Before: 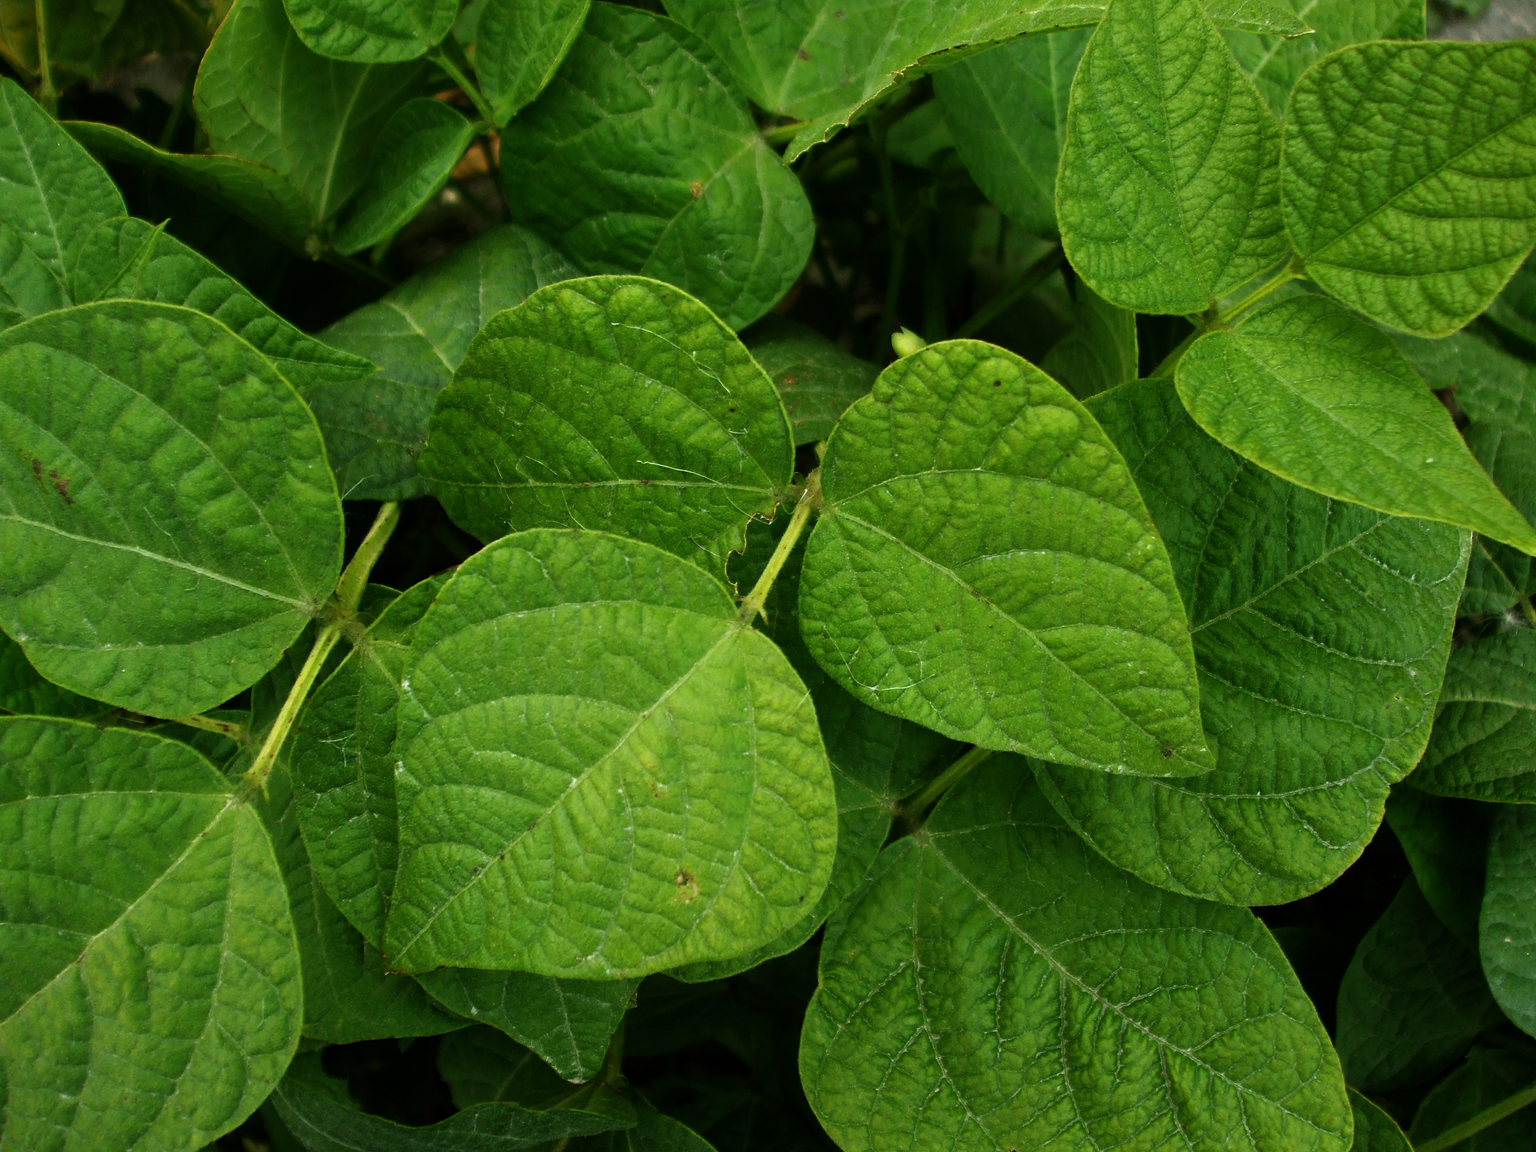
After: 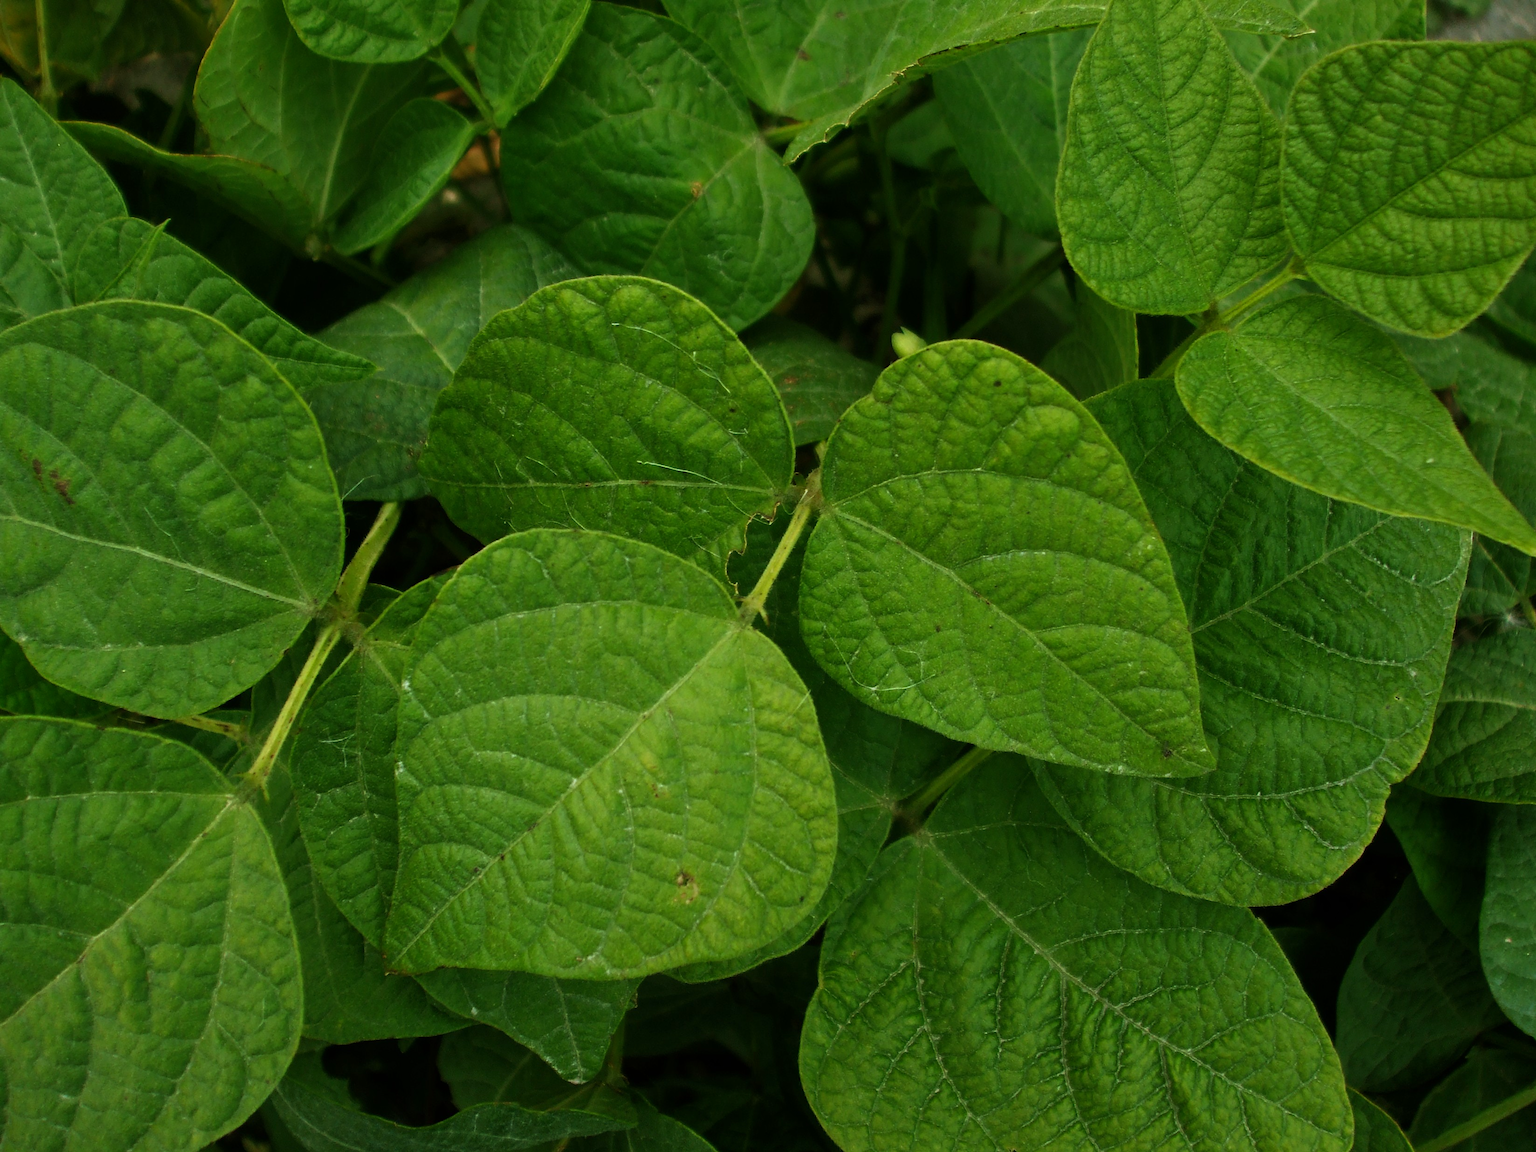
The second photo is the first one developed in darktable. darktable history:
tone equalizer: -8 EV 0.238 EV, -7 EV 0.416 EV, -6 EV 0.427 EV, -5 EV 0.247 EV, -3 EV -0.28 EV, -2 EV -0.436 EV, -1 EV -0.41 EV, +0 EV -0.272 EV
color correction: highlights a* -2.53, highlights b* 2.26
velvia: strength 24.35%
